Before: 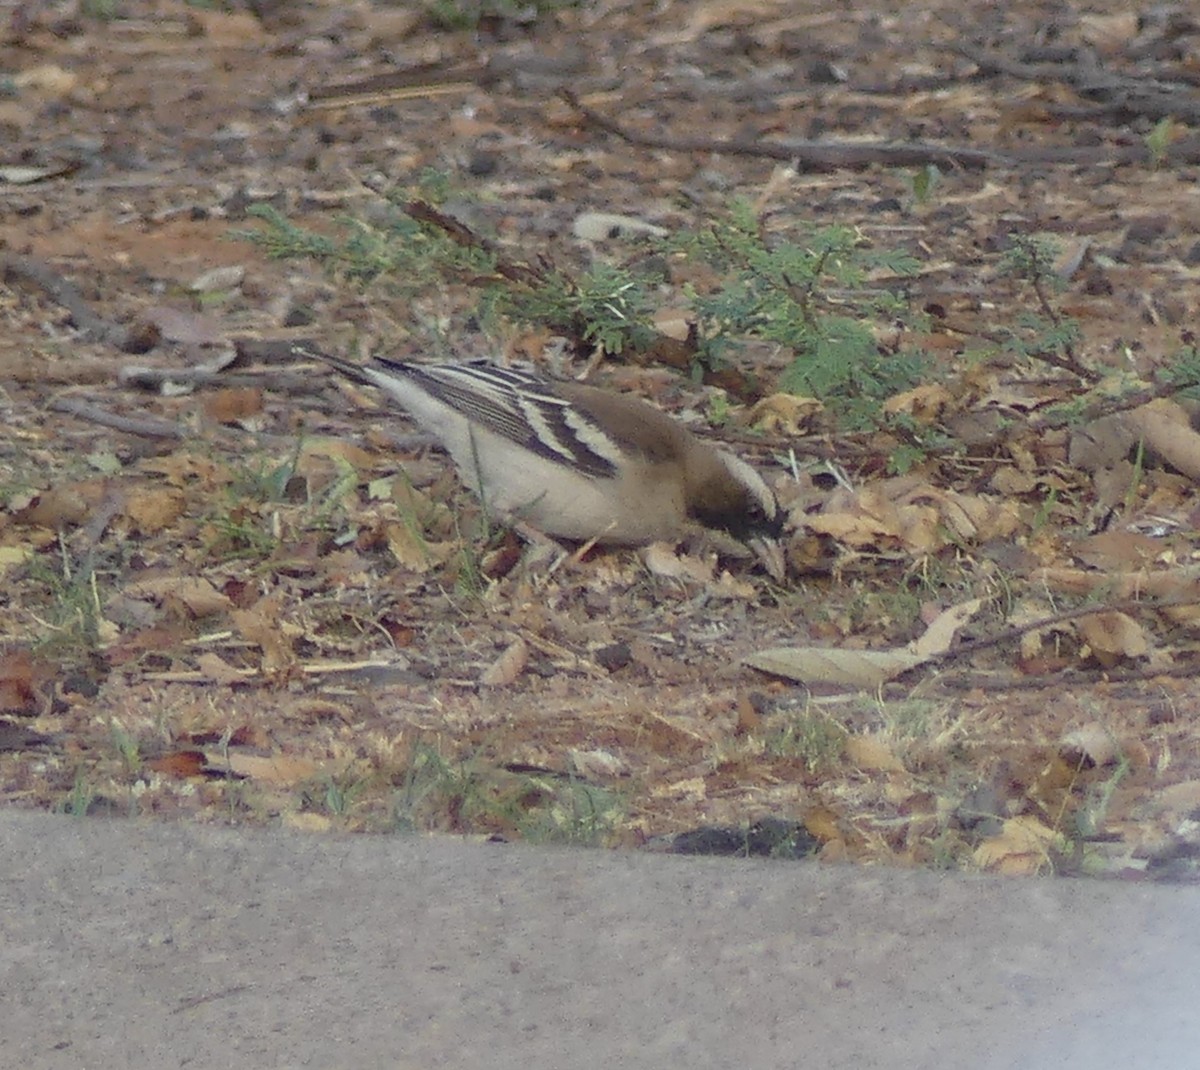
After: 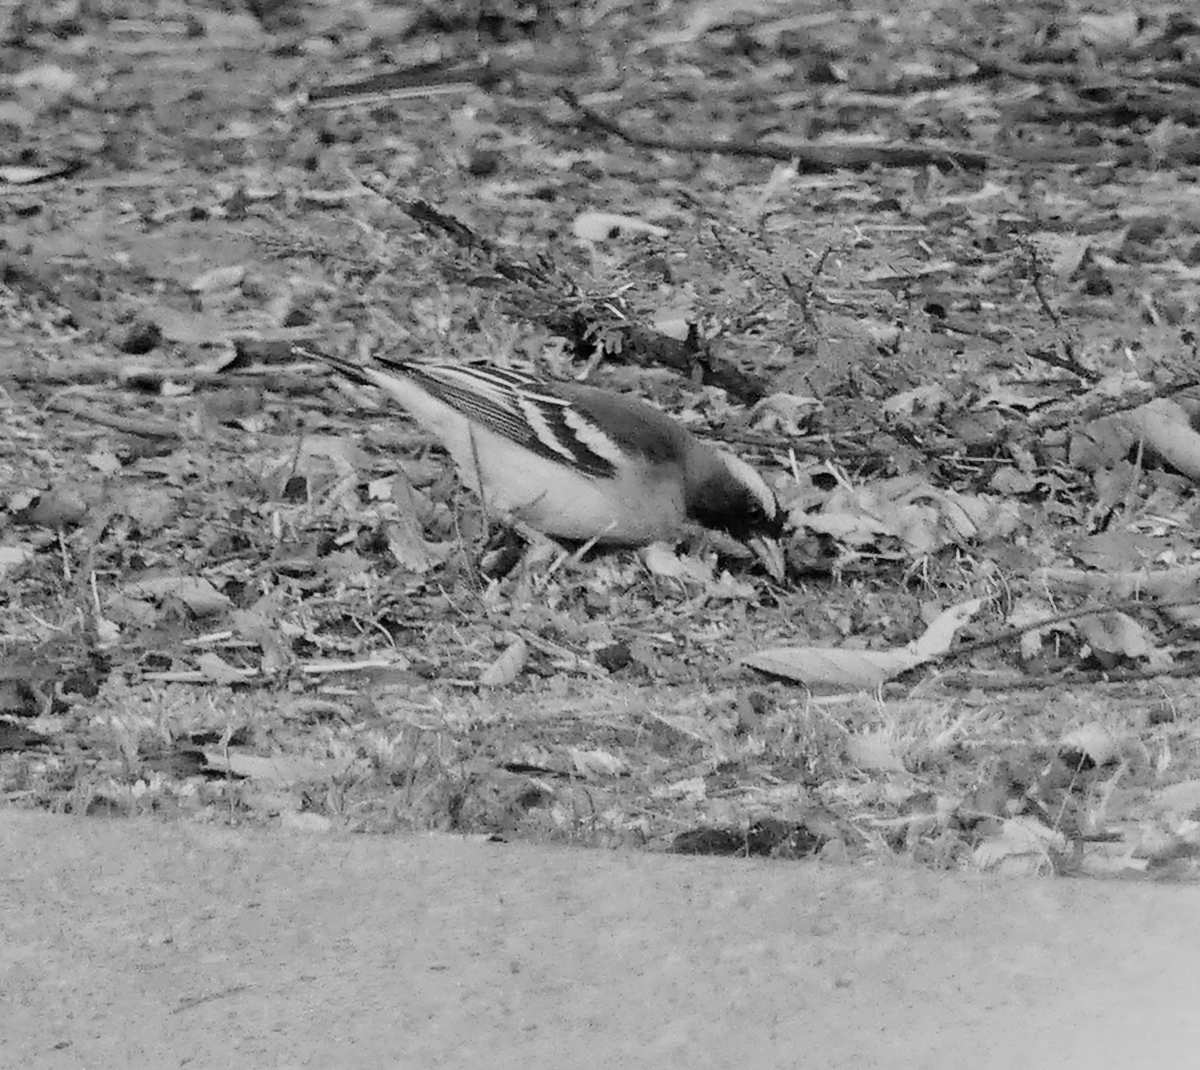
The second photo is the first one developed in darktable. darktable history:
monochrome: on, module defaults
tone equalizer: -8 EV -1.08 EV, -7 EV -1.01 EV, -6 EV -0.867 EV, -5 EV -0.578 EV, -3 EV 0.578 EV, -2 EV 0.867 EV, -1 EV 1.01 EV, +0 EV 1.08 EV, edges refinement/feathering 500, mask exposure compensation -1.57 EV, preserve details no
filmic rgb: black relative exposure -7.15 EV, white relative exposure 5.36 EV, hardness 3.02, color science v6 (2022)
